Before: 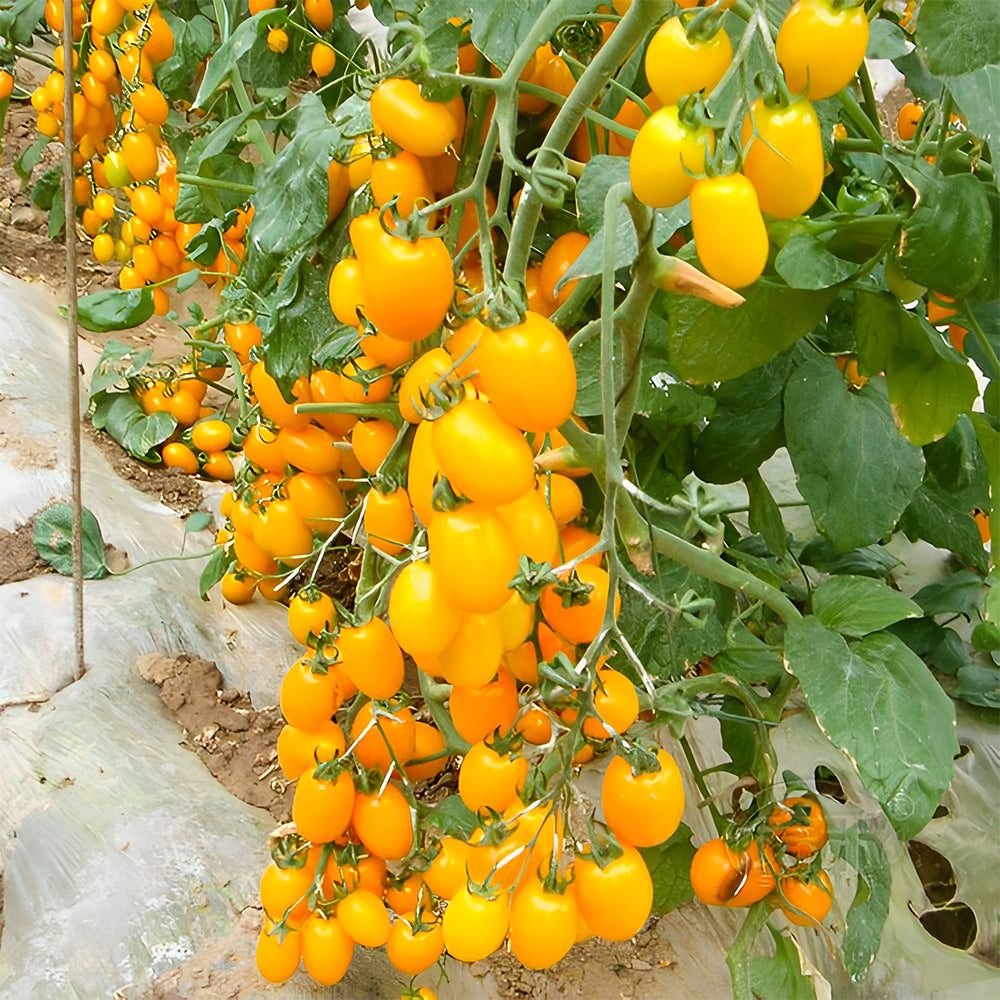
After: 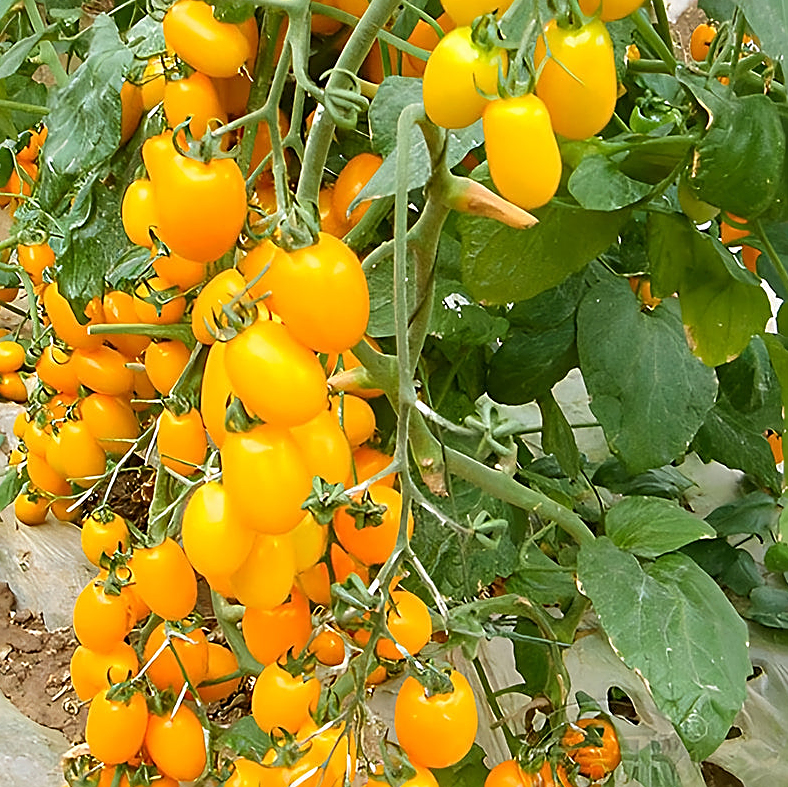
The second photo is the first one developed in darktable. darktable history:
crop and rotate: left 20.74%, top 7.912%, right 0.375%, bottom 13.378%
sharpen: amount 0.75
